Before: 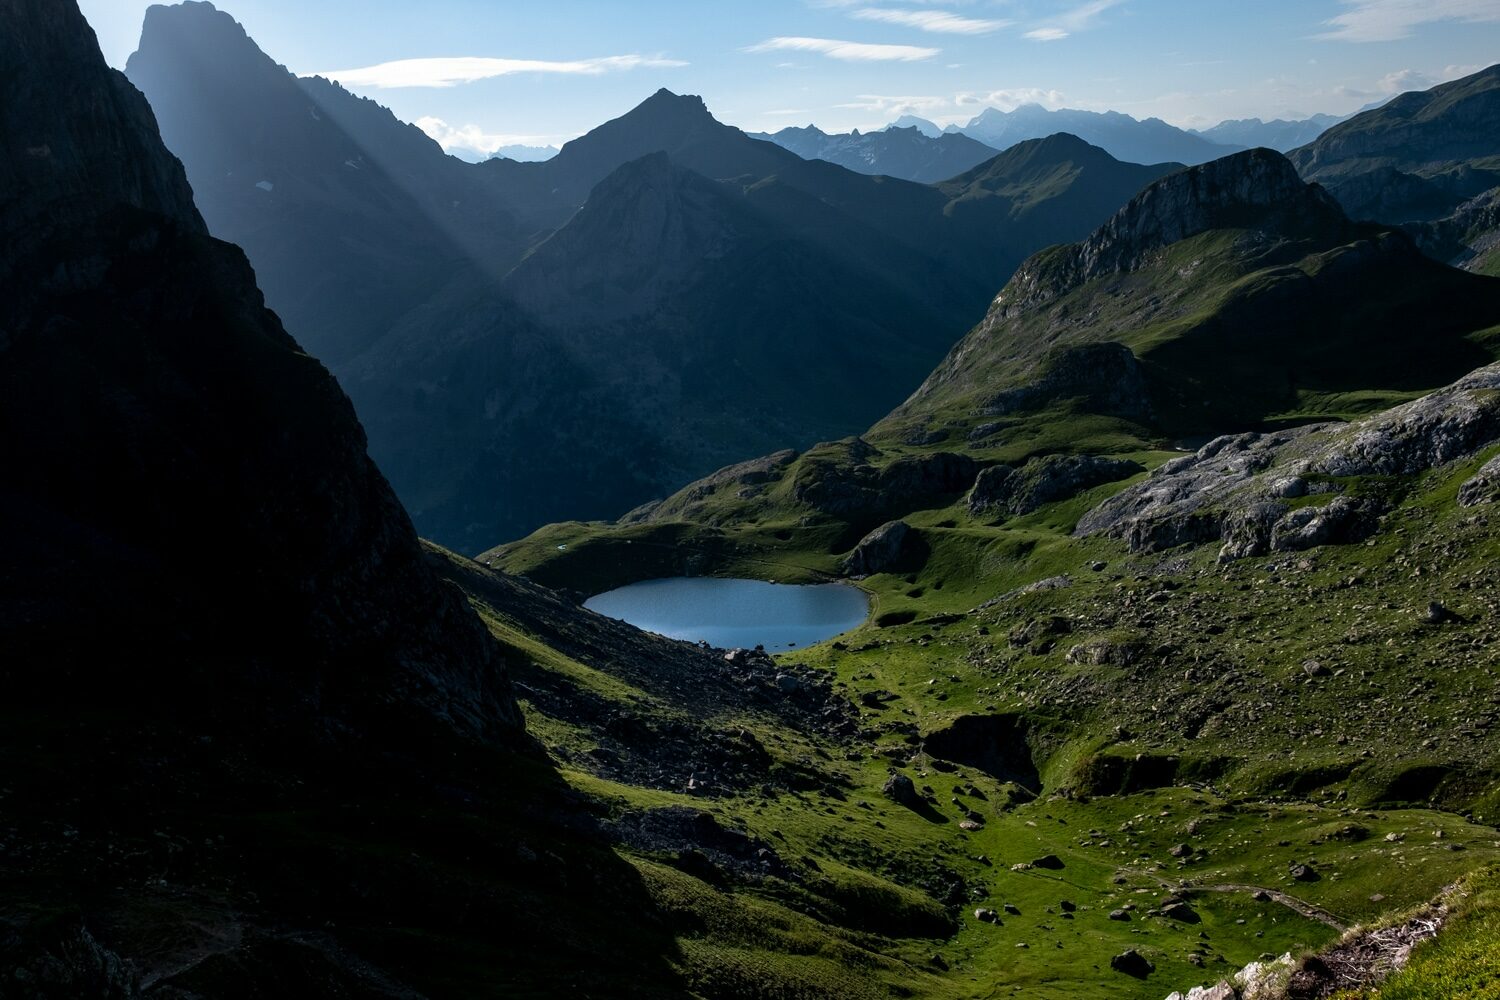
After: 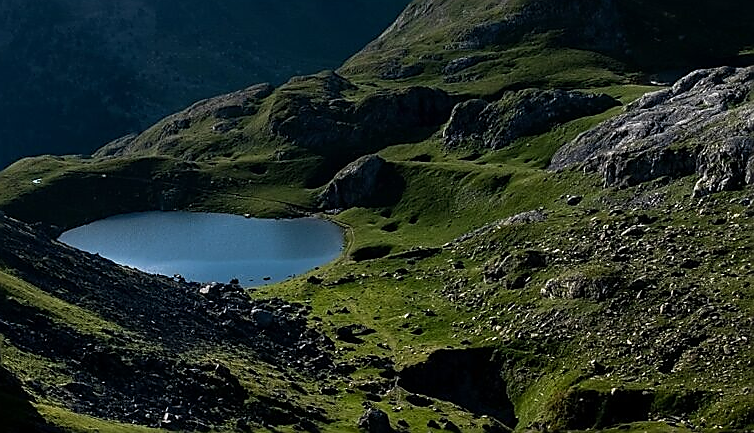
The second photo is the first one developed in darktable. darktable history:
sharpen: radius 1.4, amount 1.25, threshold 0.7
crop: left 35.03%, top 36.625%, right 14.663%, bottom 20.057%
